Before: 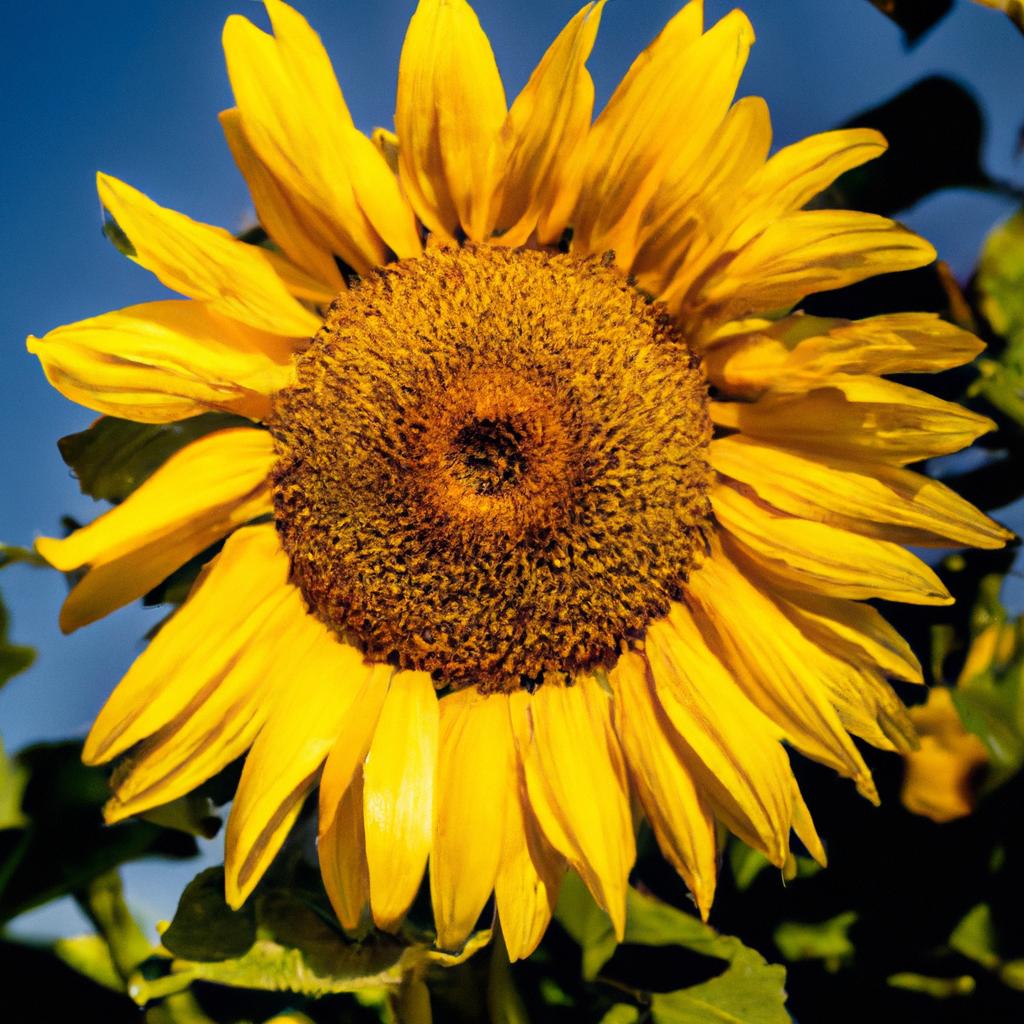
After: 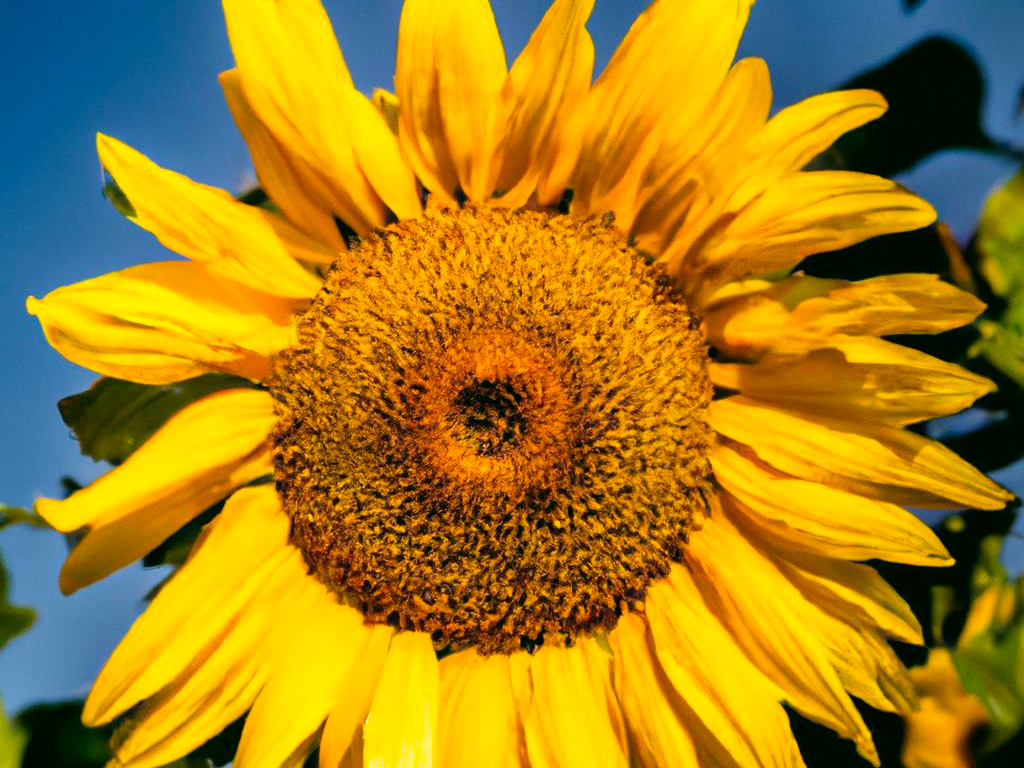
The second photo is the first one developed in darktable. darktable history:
color correction: highlights a* 4.02, highlights b* 4.98, shadows a* -7.55, shadows b* 4.98
crop: top 3.857%, bottom 21.132%
contrast brightness saturation: contrast 0.07, brightness 0.08, saturation 0.18
